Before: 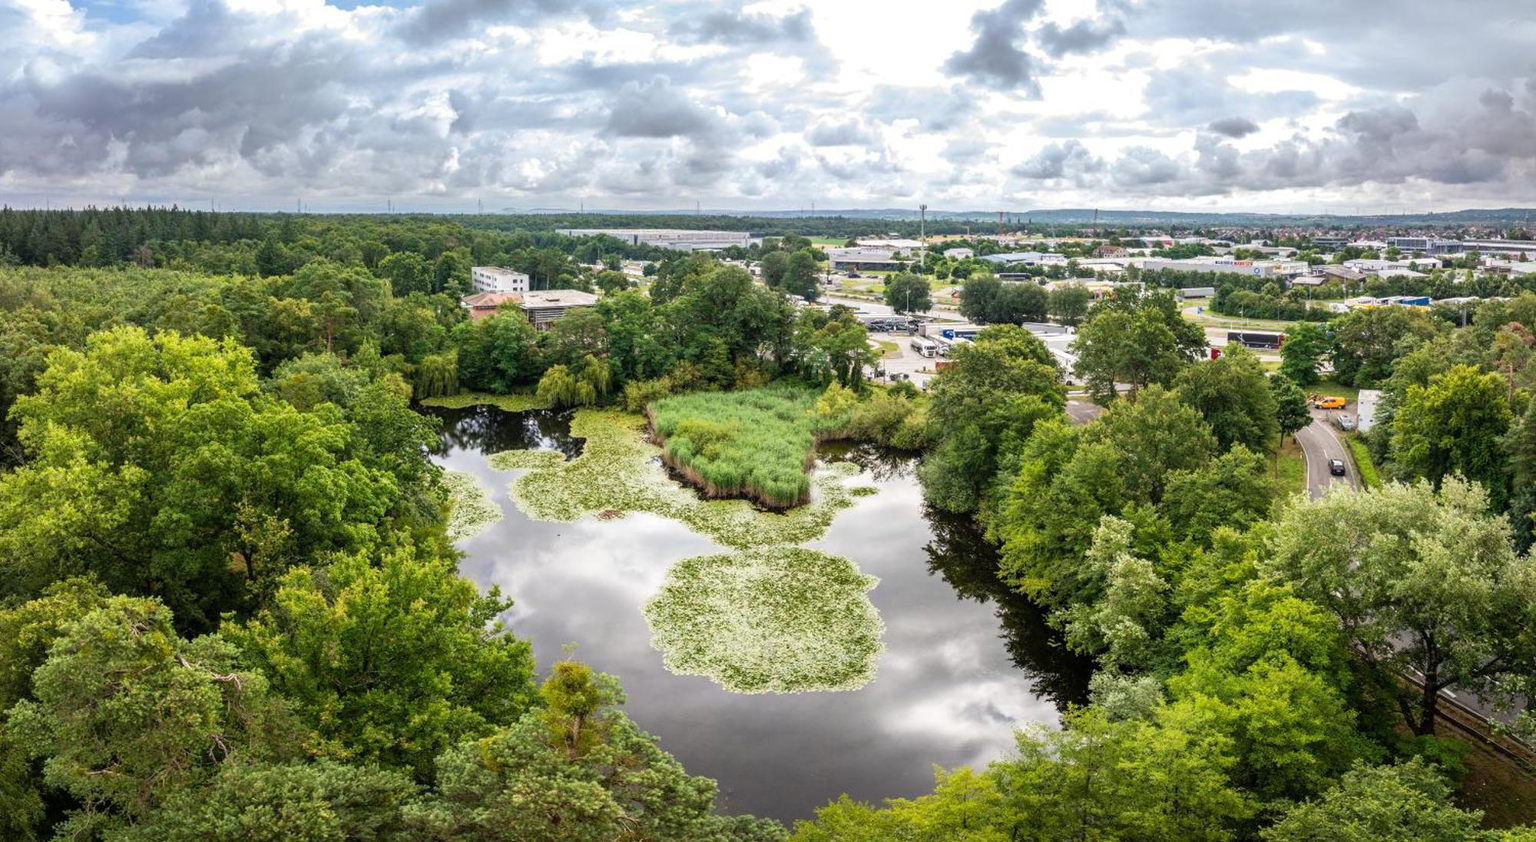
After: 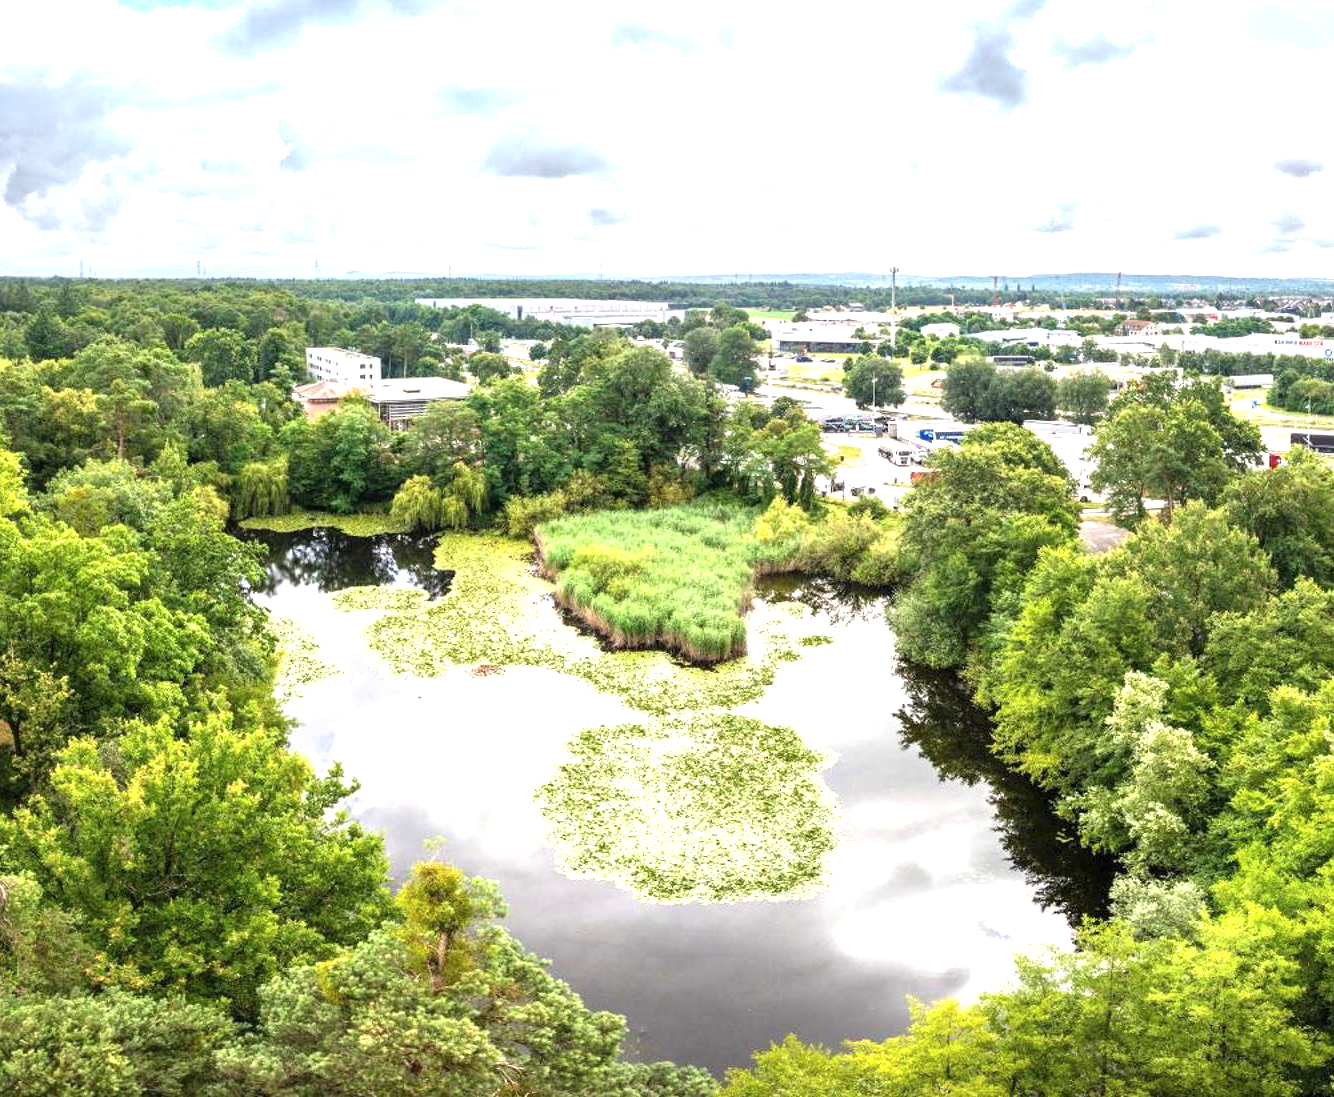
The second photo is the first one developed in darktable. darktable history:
color zones: curves: ch1 [(0, 0.469) (0.001, 0.469) (0.12, 0.446) (0.248, 0.469) (0.5, 0.5) (0.748, 0.5) (0.999, 0.469) (1, 0.469)]
exposure: black level correction 0, exposure 1.1 EV, compensate highlight preservation false
tone equalizer: on, module defaults
crop and rotate: left 15.446%, right 17.836%
